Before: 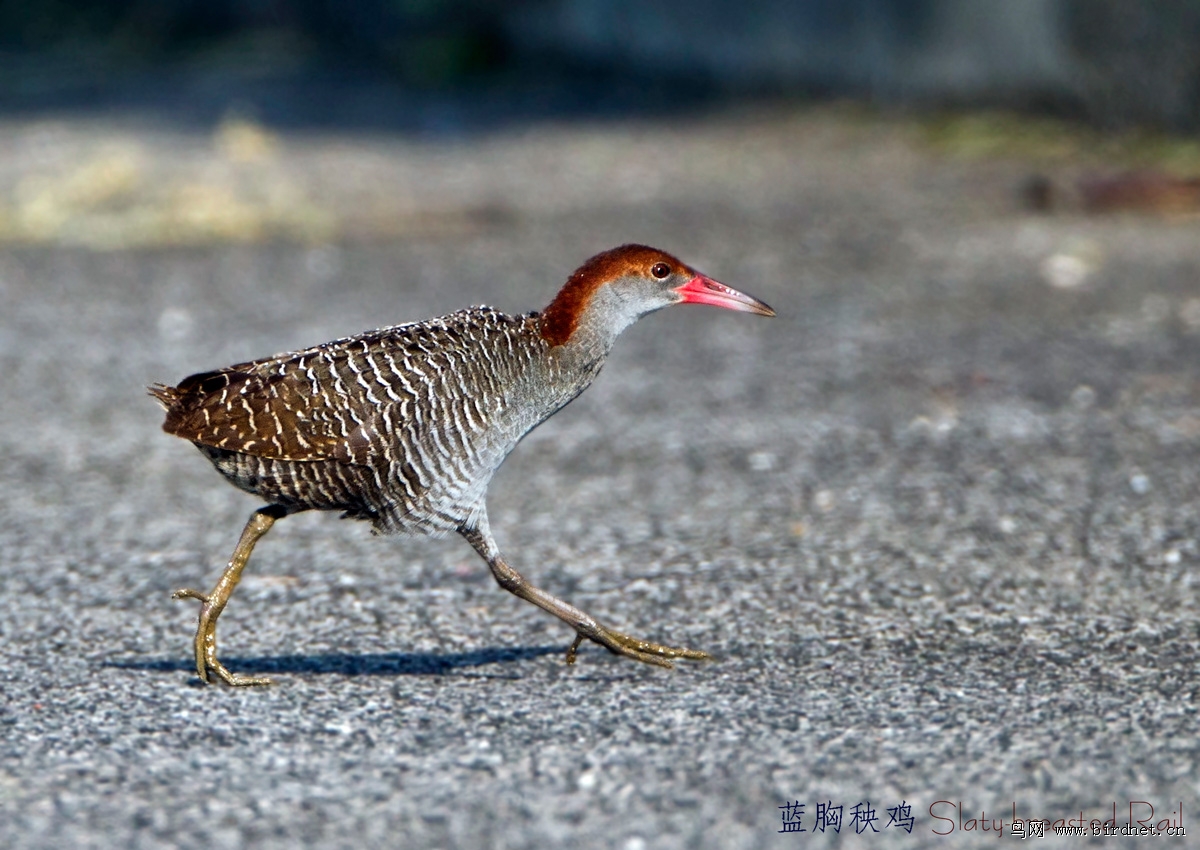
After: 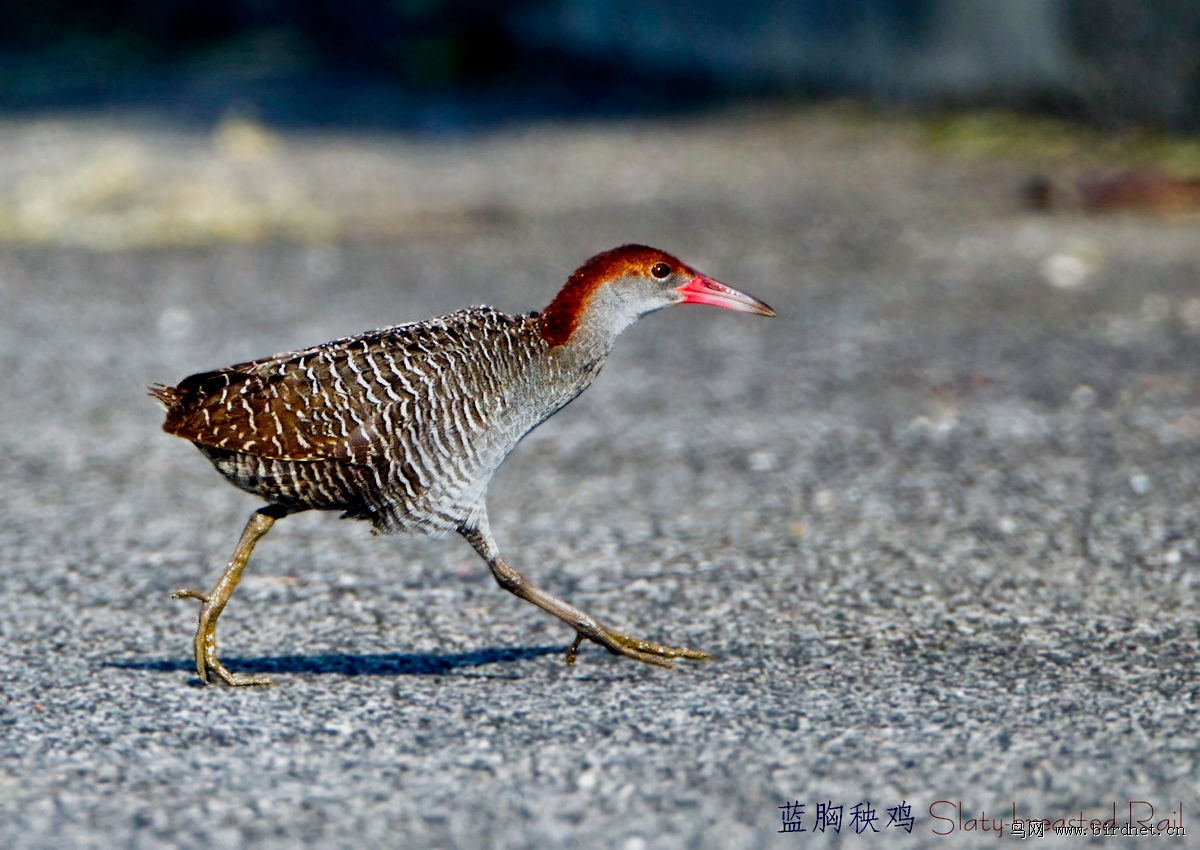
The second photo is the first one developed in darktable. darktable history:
filmic rgb: middle gray luminance 9.21%, black relative exposure -10.64 EV, white relative exposure 3.44 EV, target black luminance 0%, hardness 6, latitude 59.47%, contrast 1.089, highlights saturation mix 4.35%, shadows ↔ highlights balance 28.47%, preserve chrominance no, color science v5 (2021), iterations of high-quality reconstruction 0
